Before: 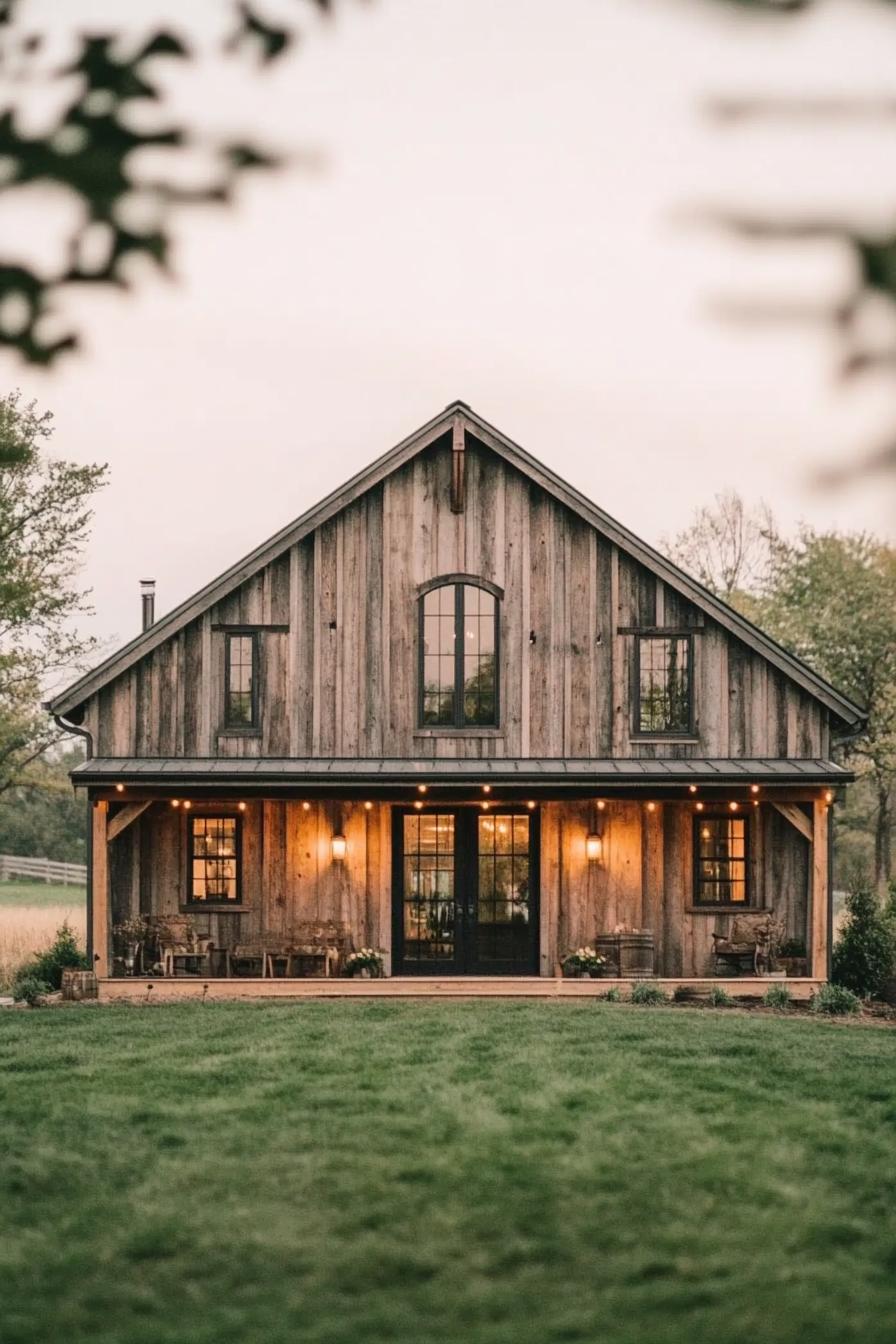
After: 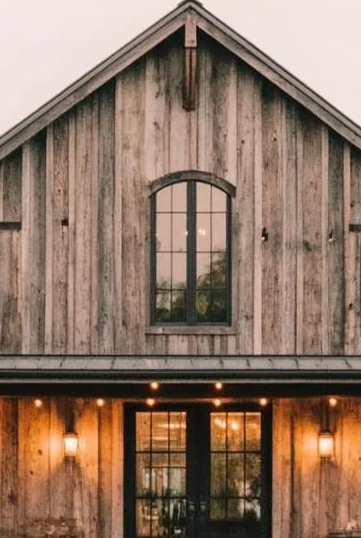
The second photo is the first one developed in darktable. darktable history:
crop: left 29.967%, top 29.993%, right 29.674%, bottom 29.905%
